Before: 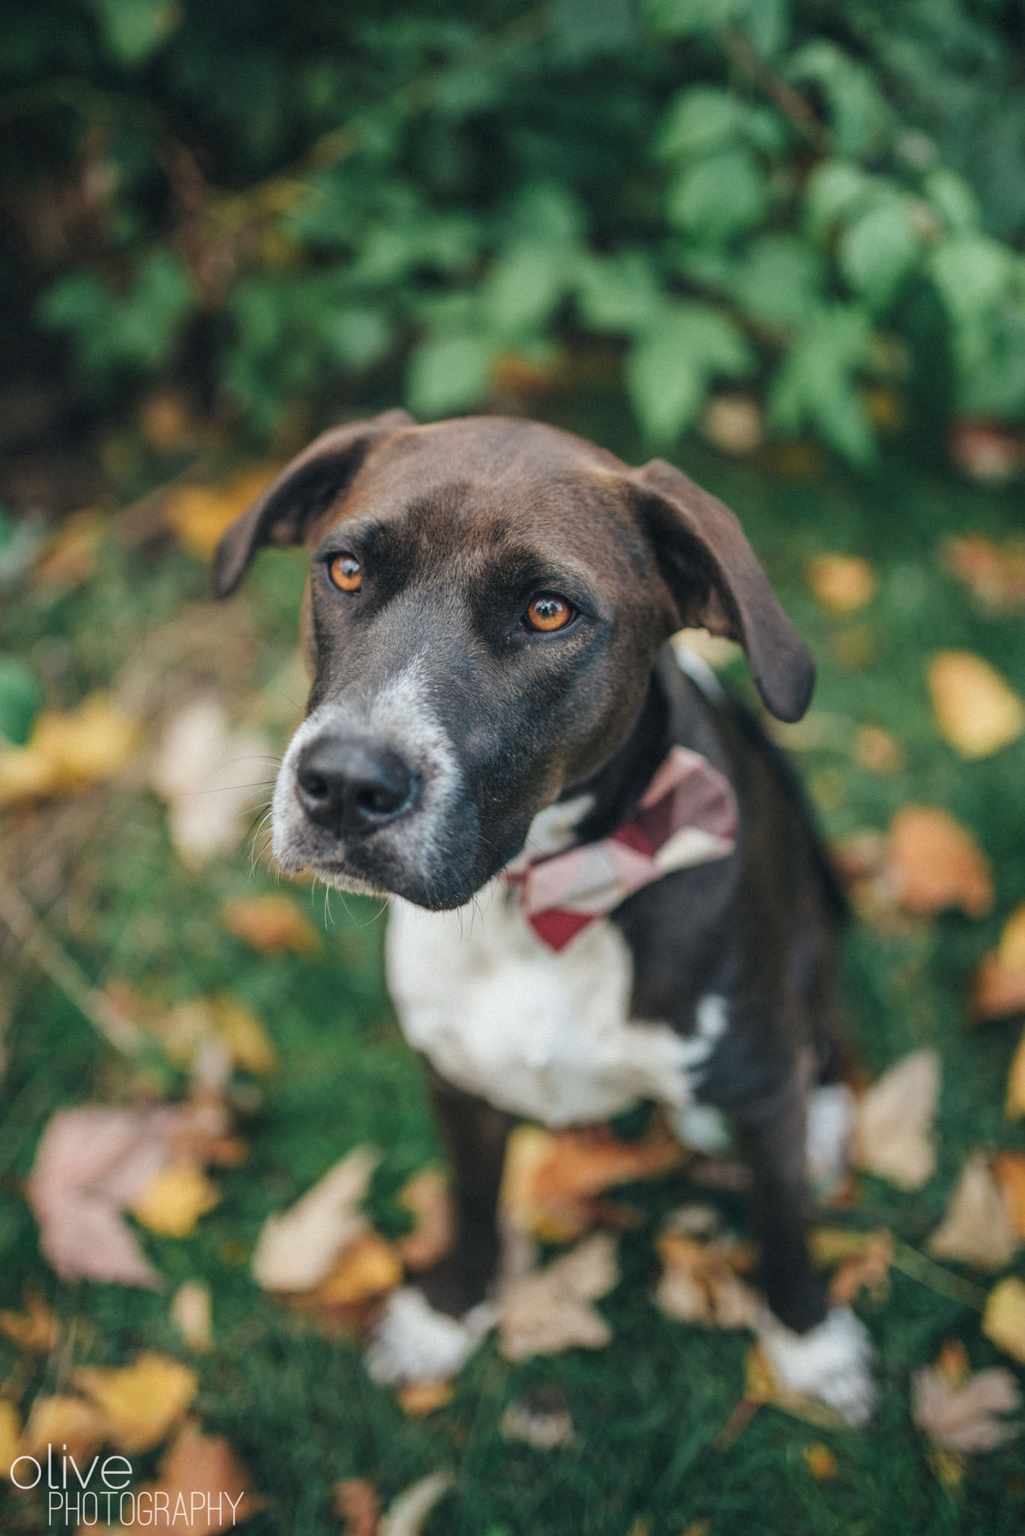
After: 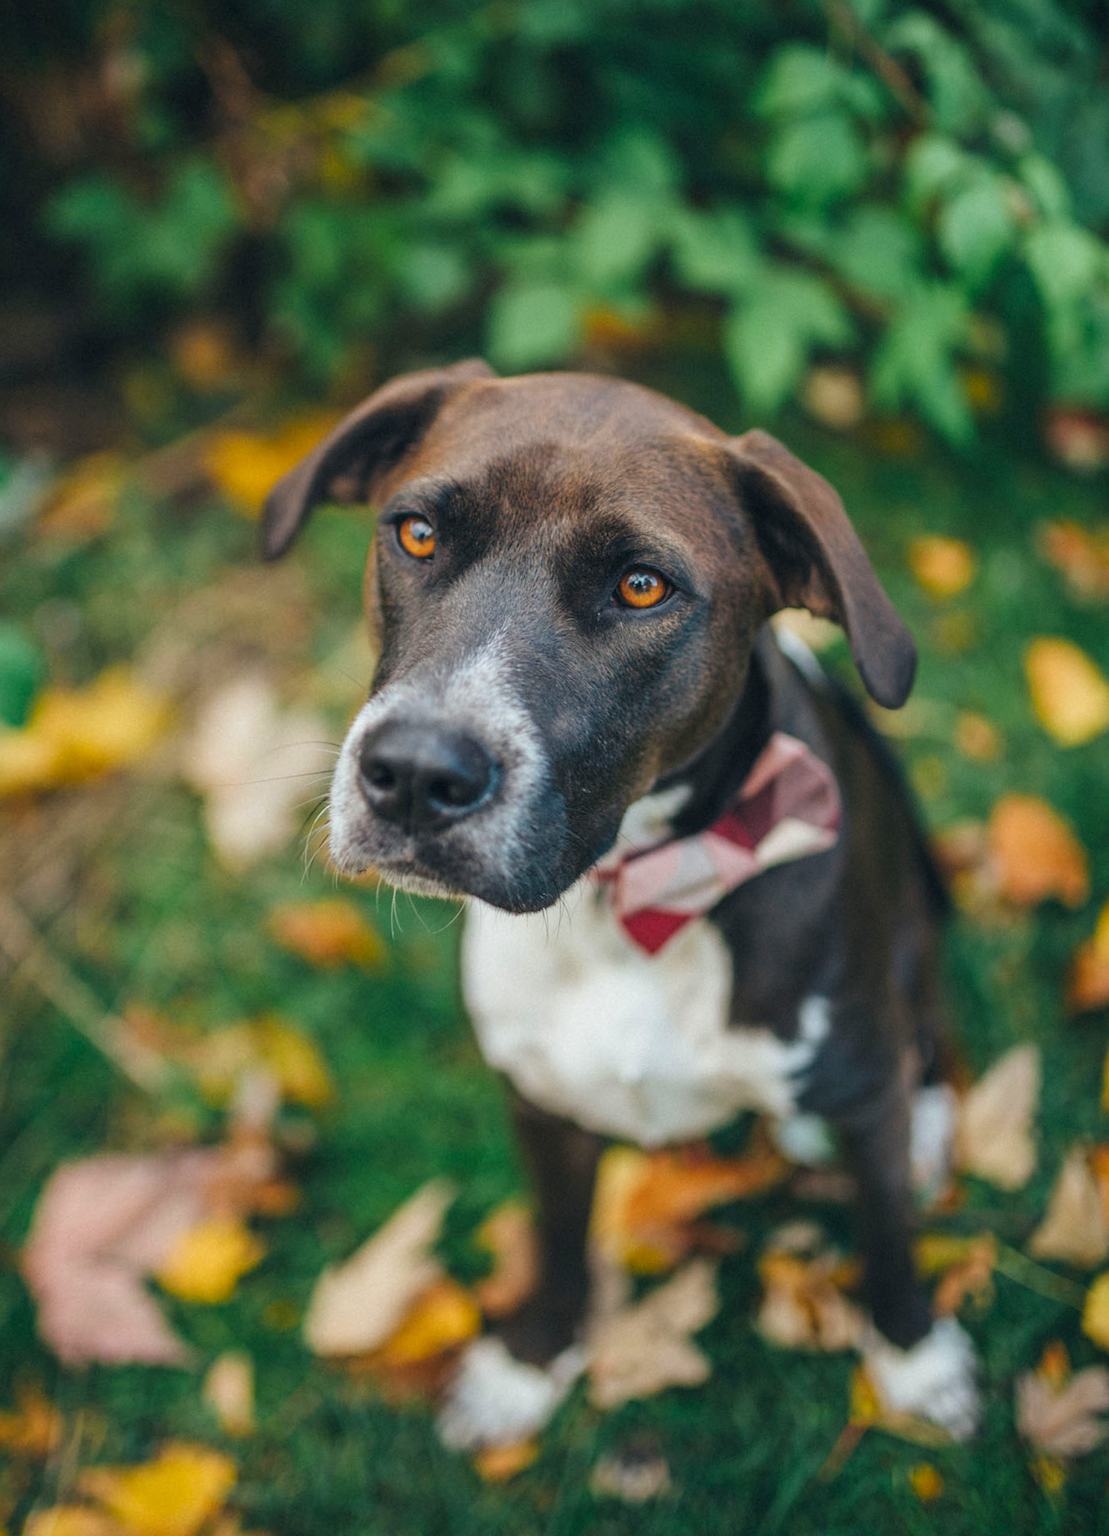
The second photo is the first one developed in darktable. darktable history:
color balance rgb: perceptual saturation grading › global saturation 25%, global vibrance 20%
rotate and perspective: rotation -0.013°, lens shift (vertical) -0.027, lens shift (horizontal) 0.178, crop left 0.016, crop right 0.989, crop top 0.082, crop bottom 0.918
